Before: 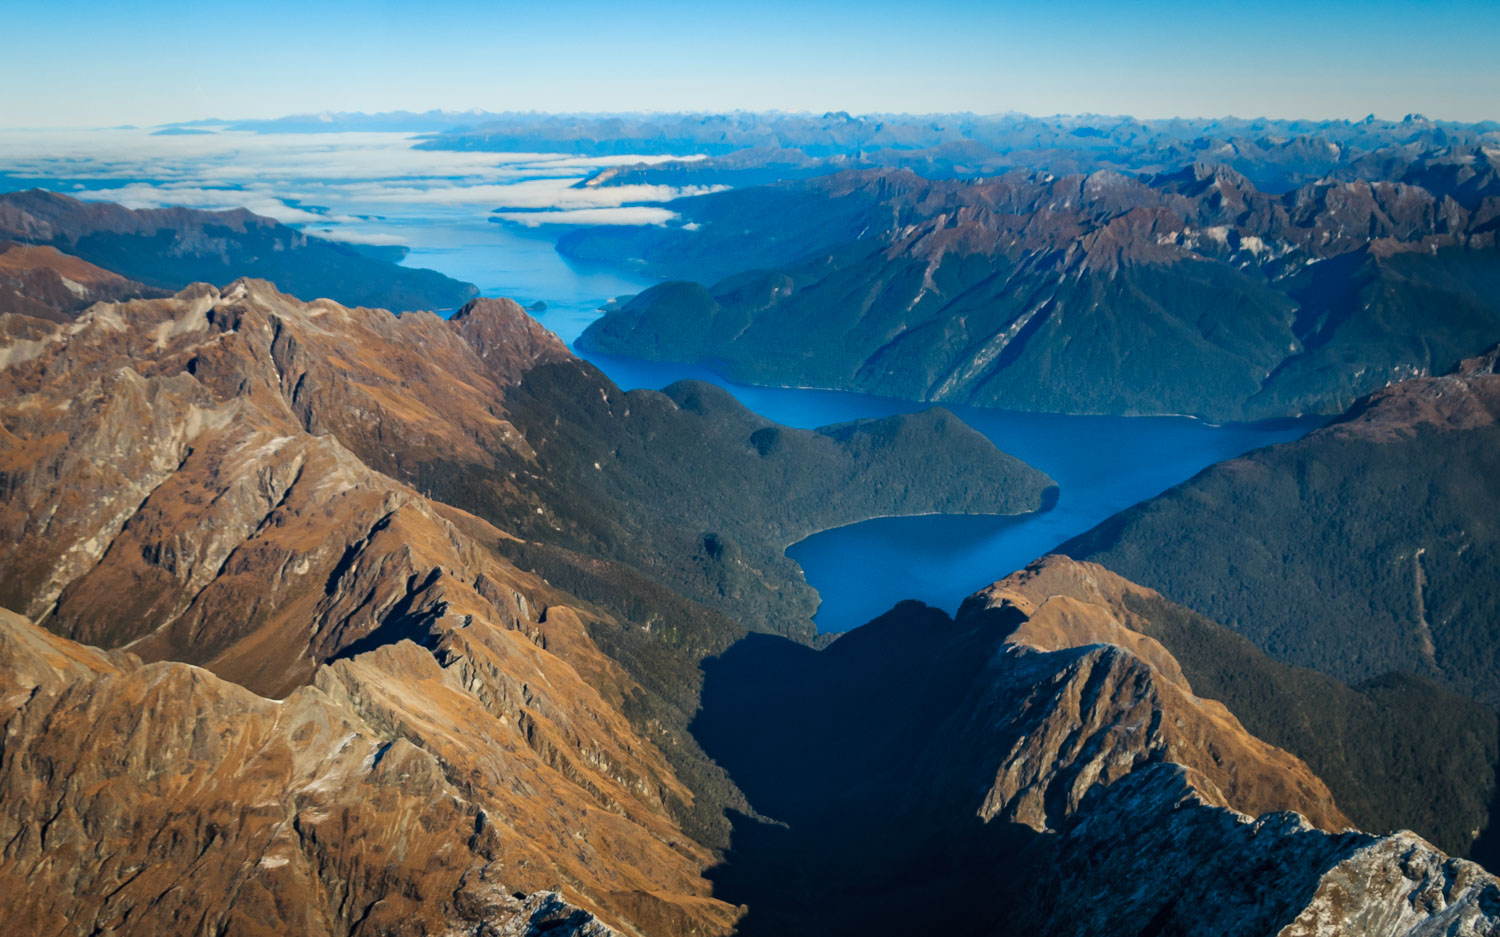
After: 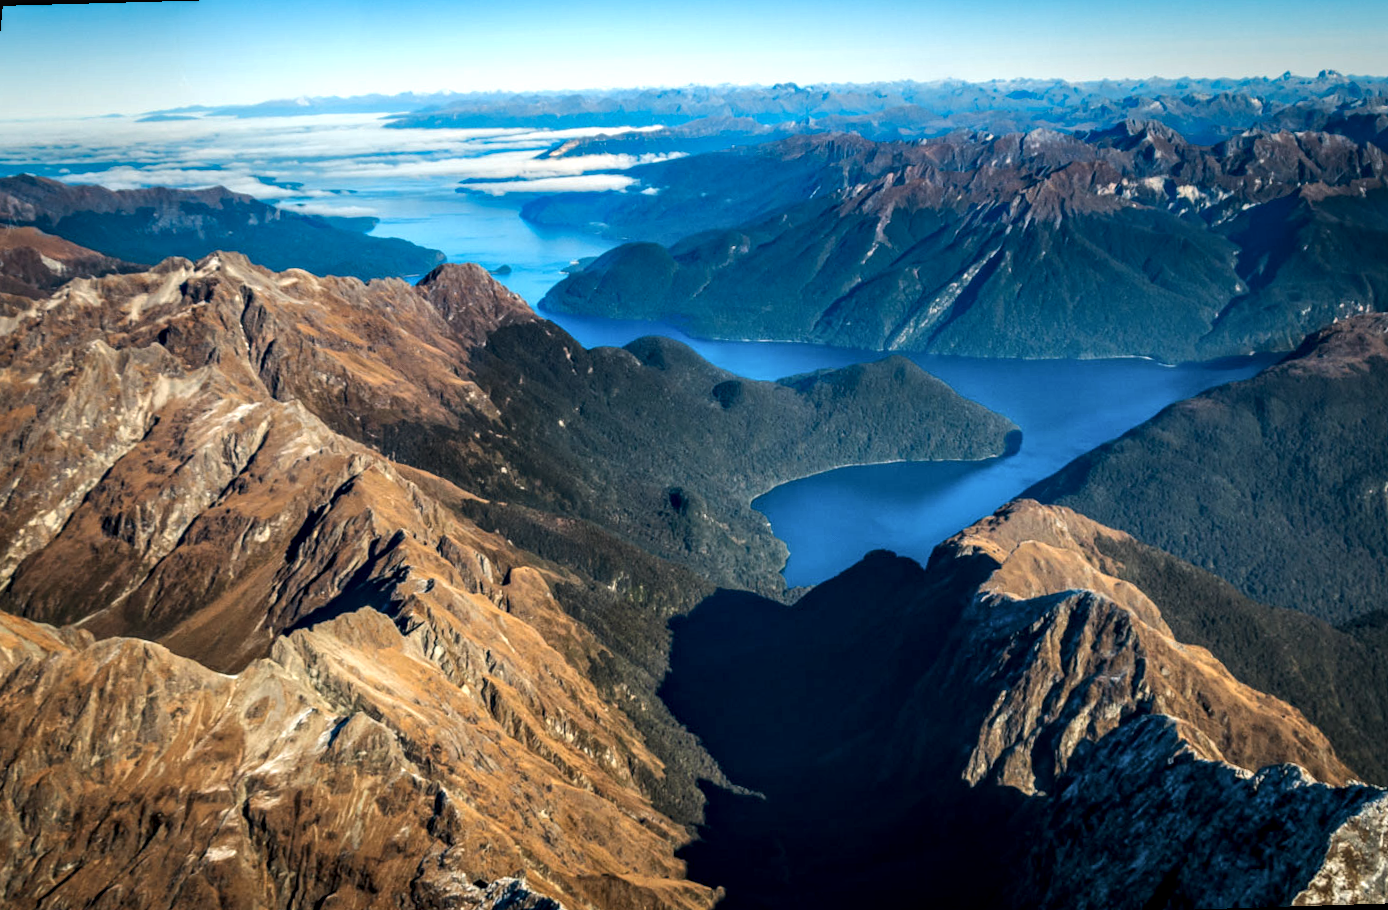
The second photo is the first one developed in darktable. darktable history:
rotate and perspective: rotation -1.68°, lens shift (vertical) -0.146, crop left 0.049, crop right 0.912, crop top 0.032, crop bottom 0.96
tone equalizer: -8 EV -0.417 EV, -7 EV -0.389 EV, -6 EV -0.333 EV, -5 EV -0.222 EV, -3 EV 0.222 EV, -2 EV 0.333 EV, -1 EV 0.389 EV, +0 EV 0.417 EV, edges refinement/feathering 500, mask exposure compensation -1.57 EV, preserve details no
white balance: emerald 1
shadows and highlights: radius 125.46, shadows 21.19, highlights -21.19, low approximation 0.01
local contrast: highlights 20%, detail 150%
